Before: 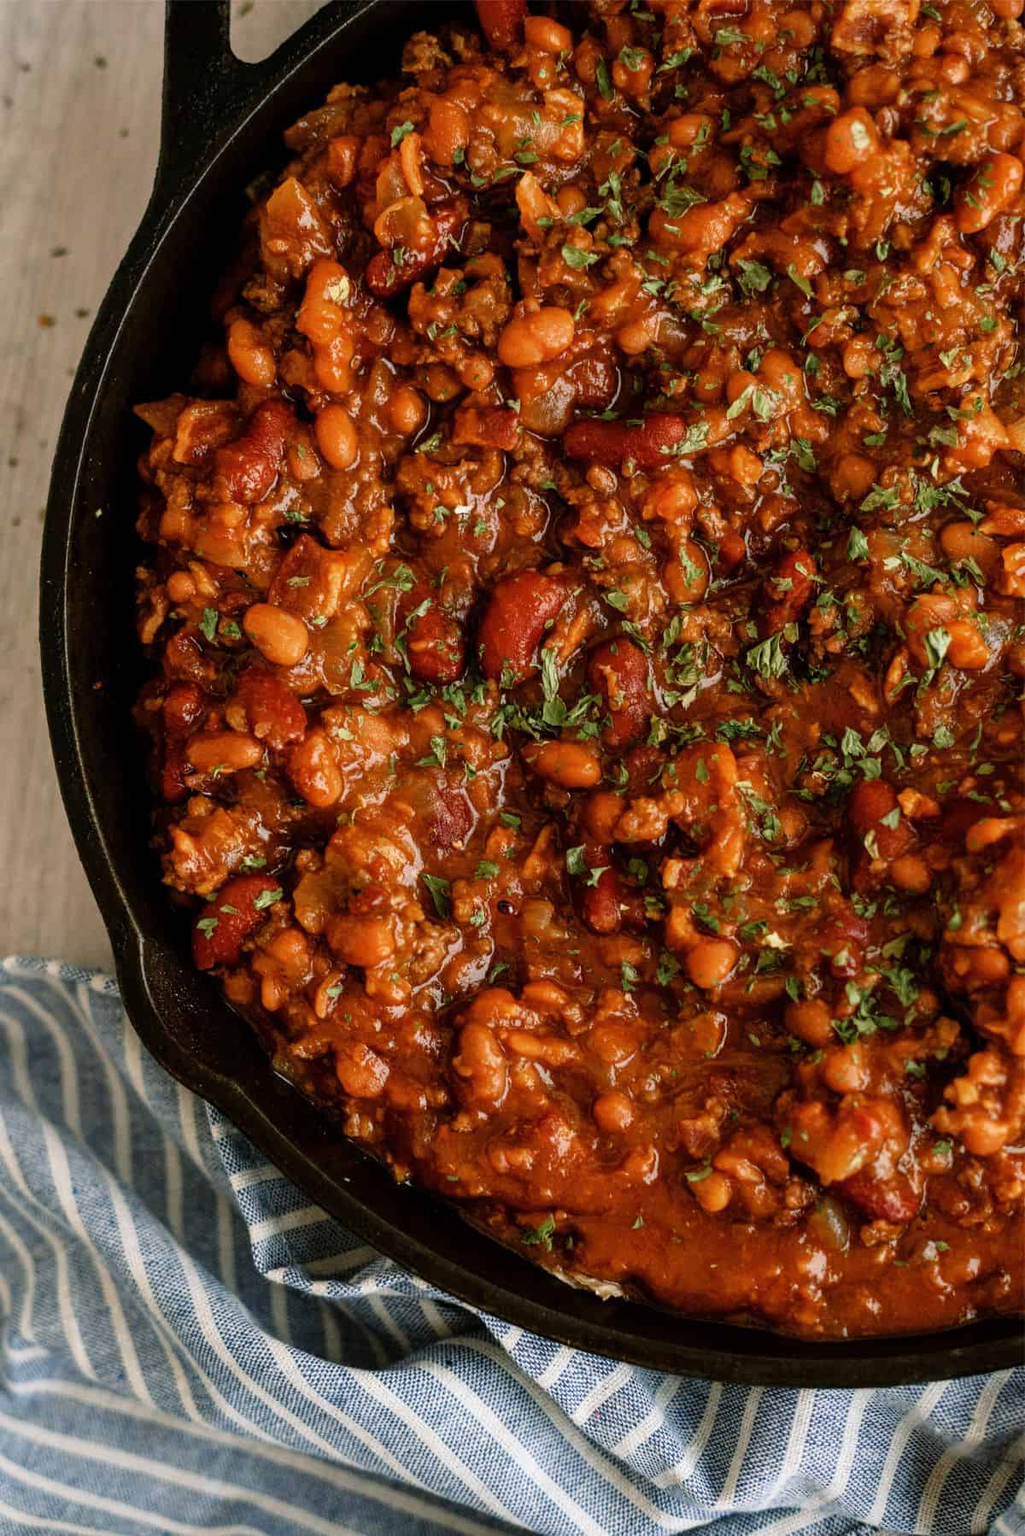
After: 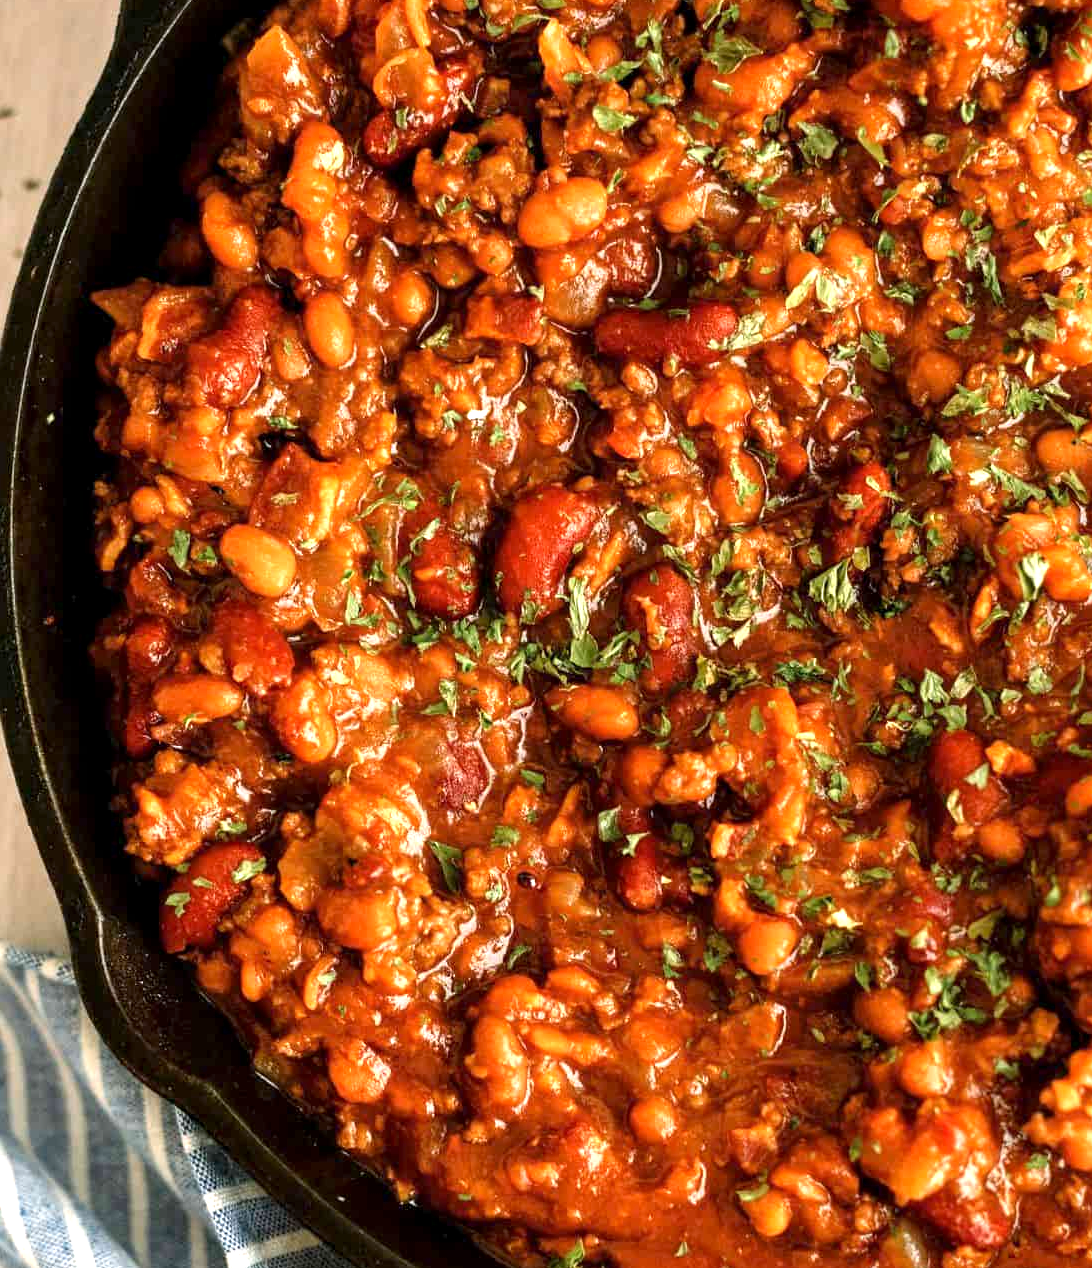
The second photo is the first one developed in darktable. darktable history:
exposure: black level correction 0.001, exposure 1.13 EV, compensate highlight preservation false
crop: left 5.444%, top 10.164%, right 3.487%, bottom 19.264%
